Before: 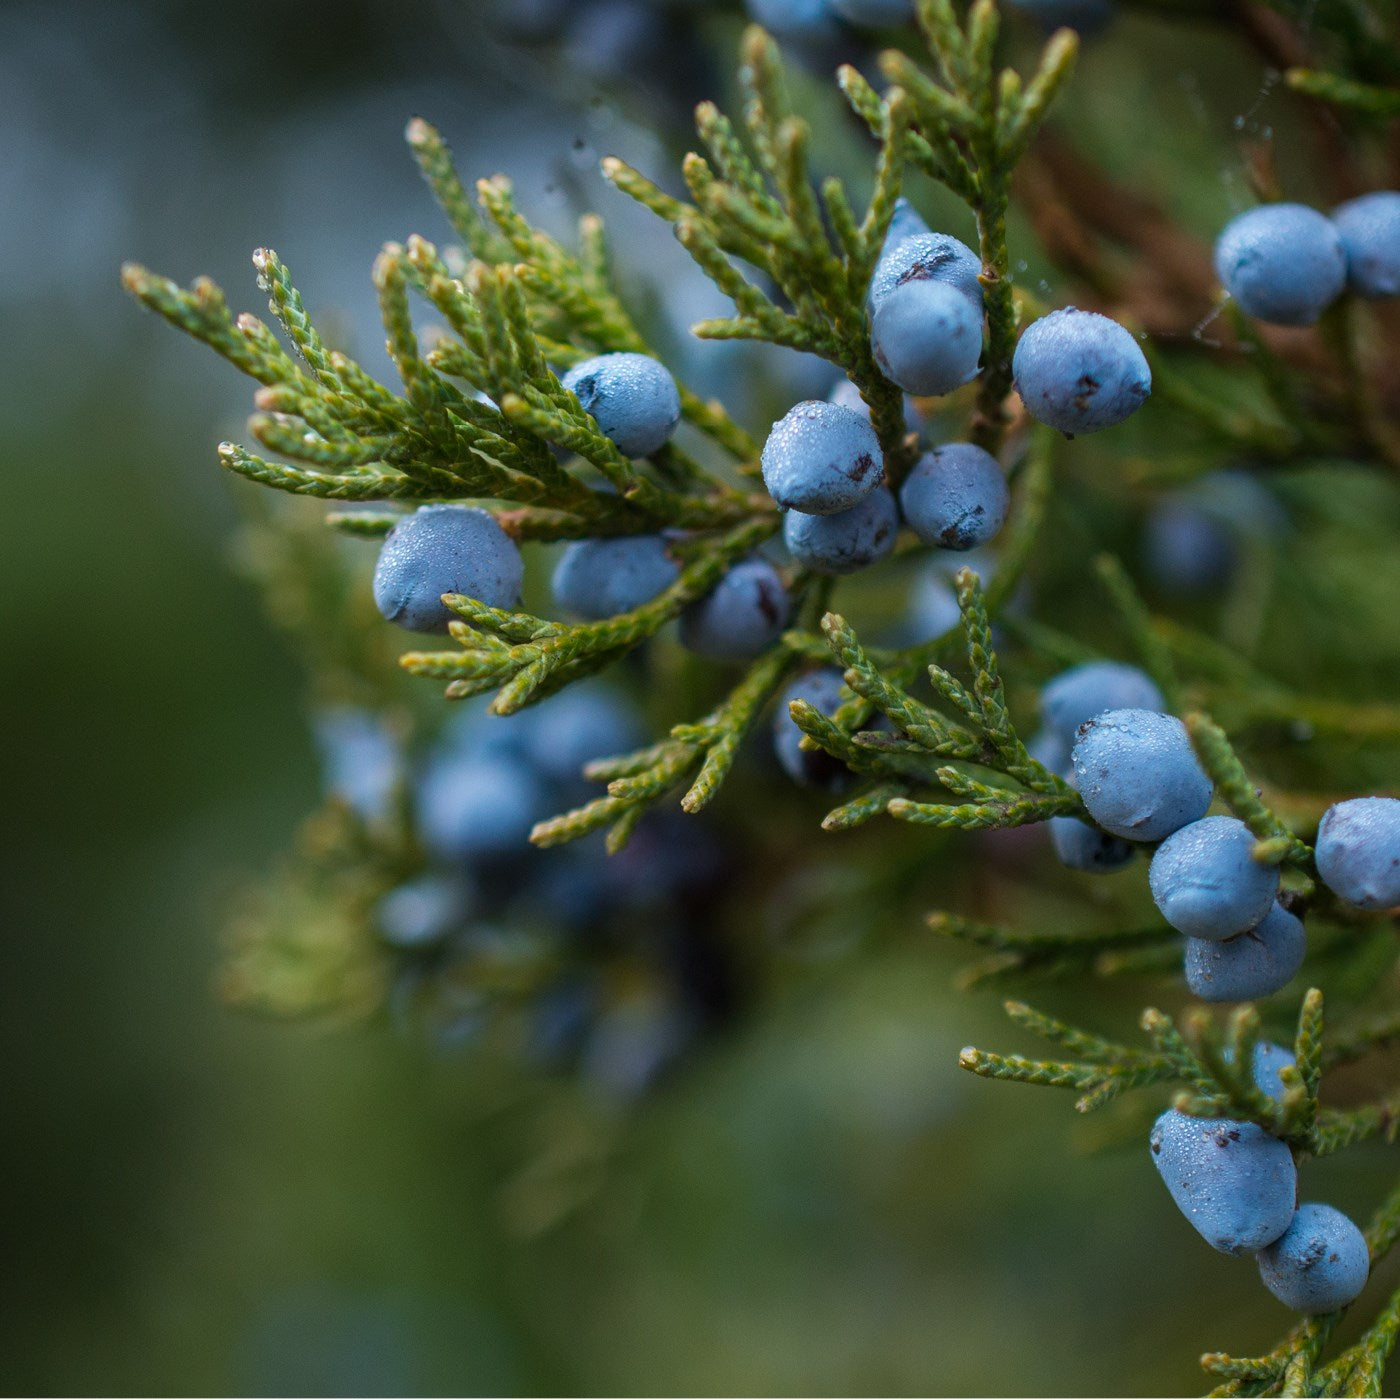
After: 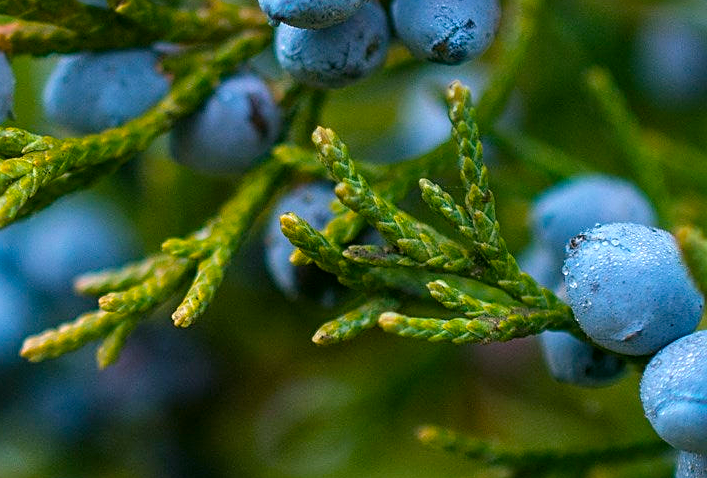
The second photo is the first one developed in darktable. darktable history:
shadows and highlights: shadows 37.48, highlights -27.8, shadows color adjustment 99.16%, highlights color adjustment 0.733%, soften with gaussian
color correction: highlights a* 4.57, highlights b* 4.95, shadows a* -7.25, shadows b* 5.08
color balance rgb: shadows lift › chroma 1.043%, shadows lift › hue 217.3°, perceptual saturation grading › global saturation 25.367%, global vibrance 20%
sharpen: on, module defaults
crop: left 36.376%, top 34.724%, right 13.101%, bottom 31.102%
exposure: exposure 0.37 EV, compensate exposure bias true, compensate highlight preservation false
